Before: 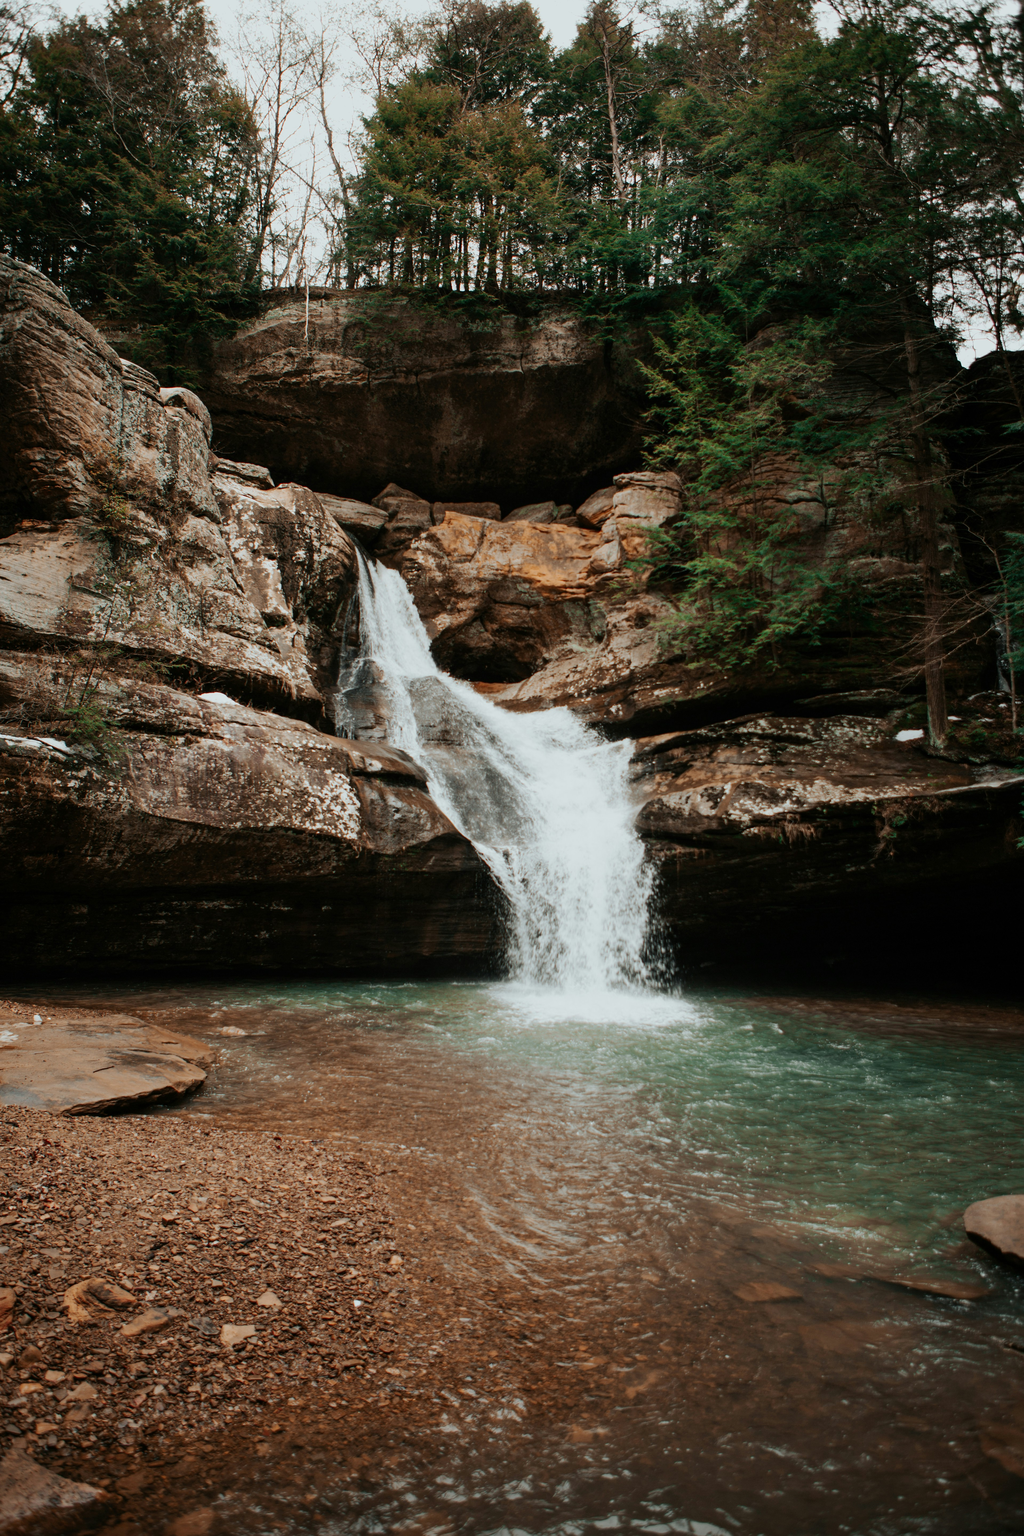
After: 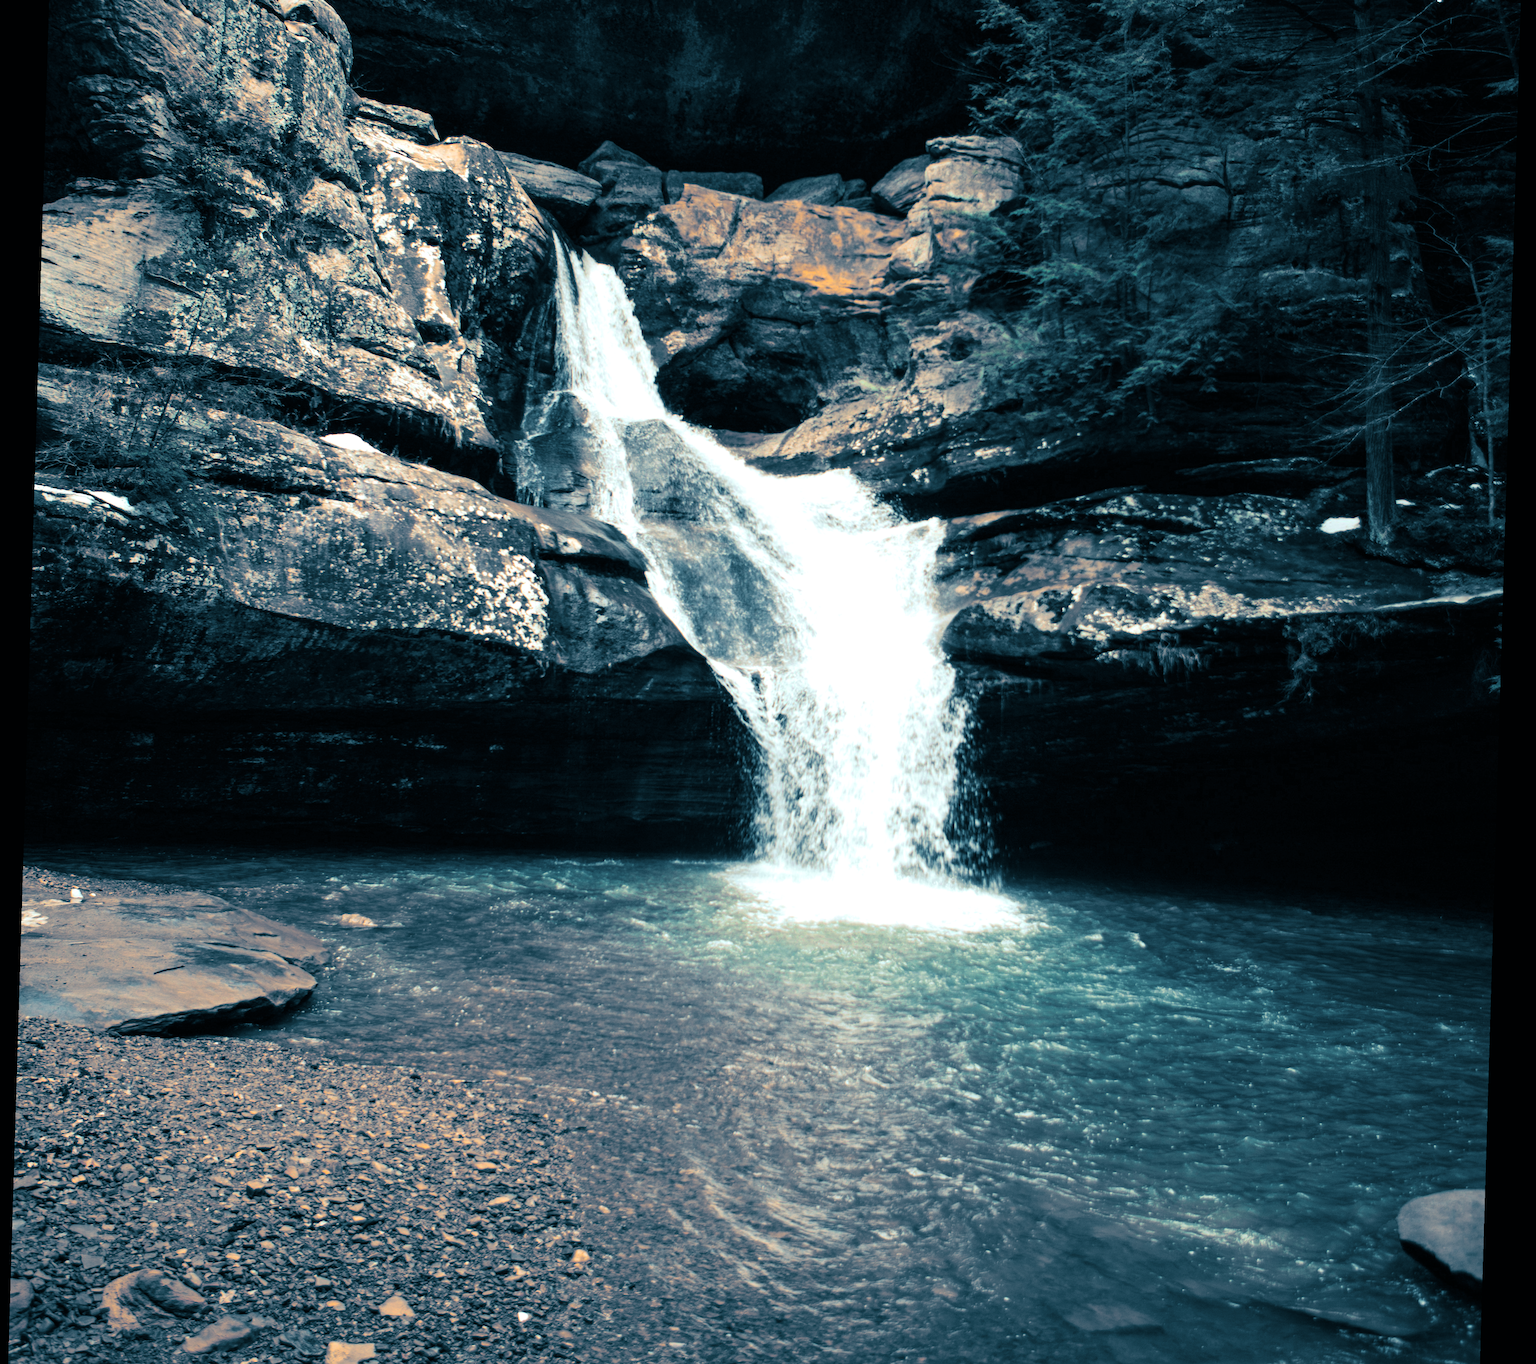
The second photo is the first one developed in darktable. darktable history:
split-toning: shadows › hue 212.4°, balance -70
crop and rotate: top 25.357%, bottom 13.942%
color balance rgb: linear chroma grading › global chroma 20%, perceptual saturation grading › global saturation 25%, perceptual brilliance grading › global brilliance 20%, global vibrance 20%
exposure: black level correction 0, compensate exposure bias true, compensate highlight preservation false
rotate and perspective: rotation 1.72°, automatic cropping off
